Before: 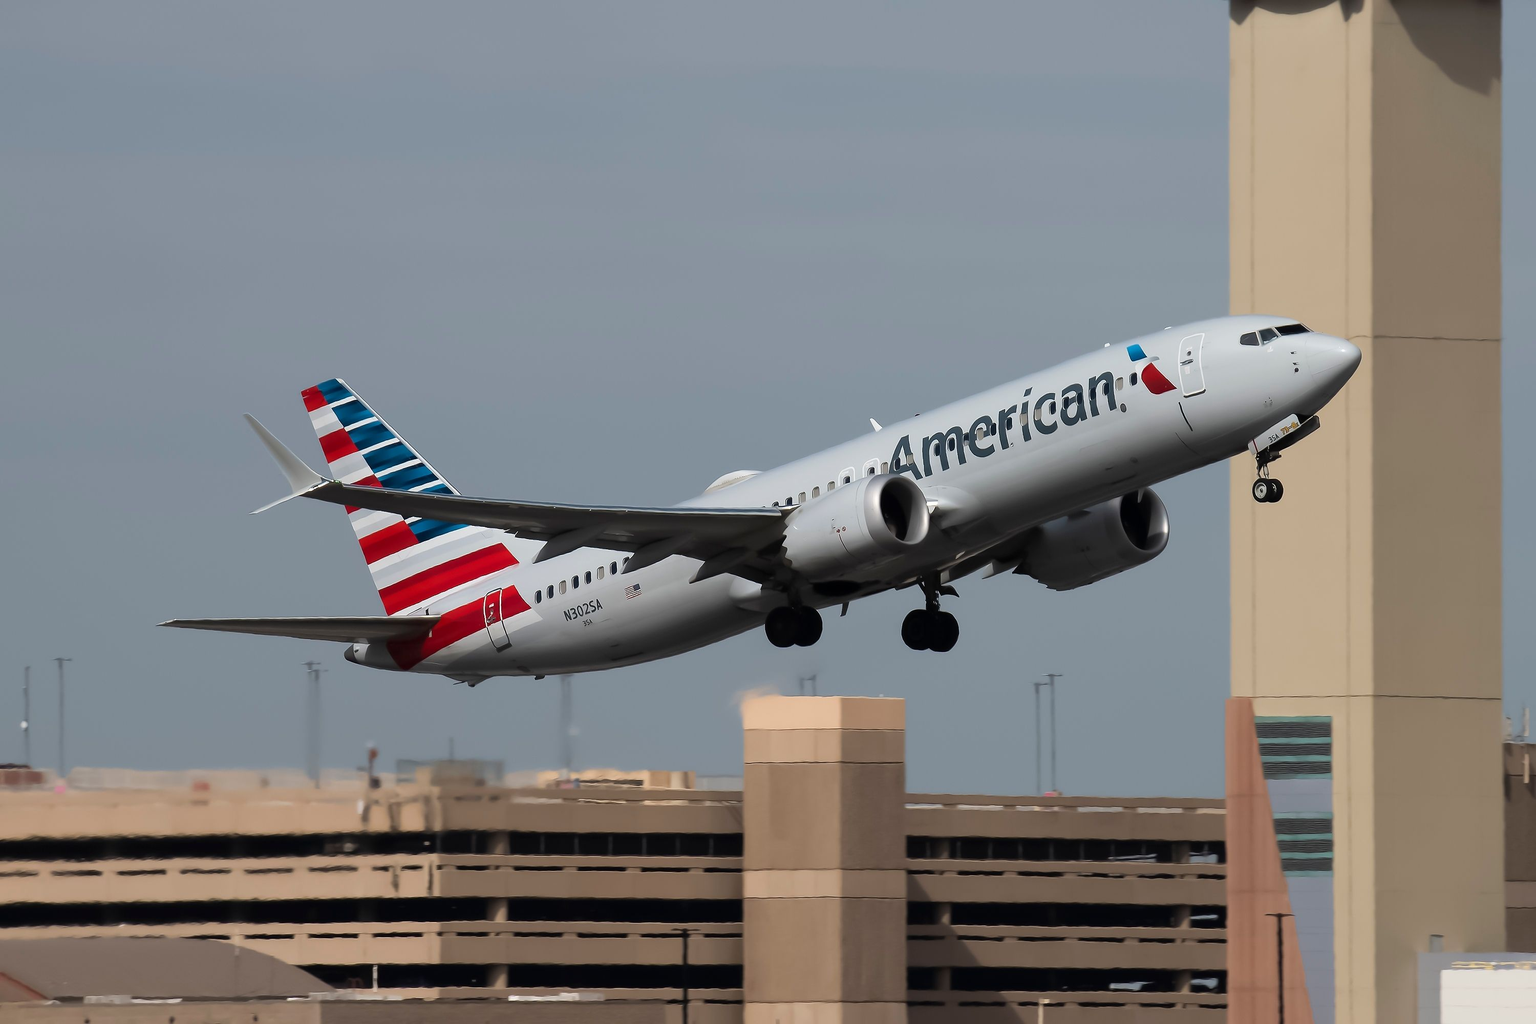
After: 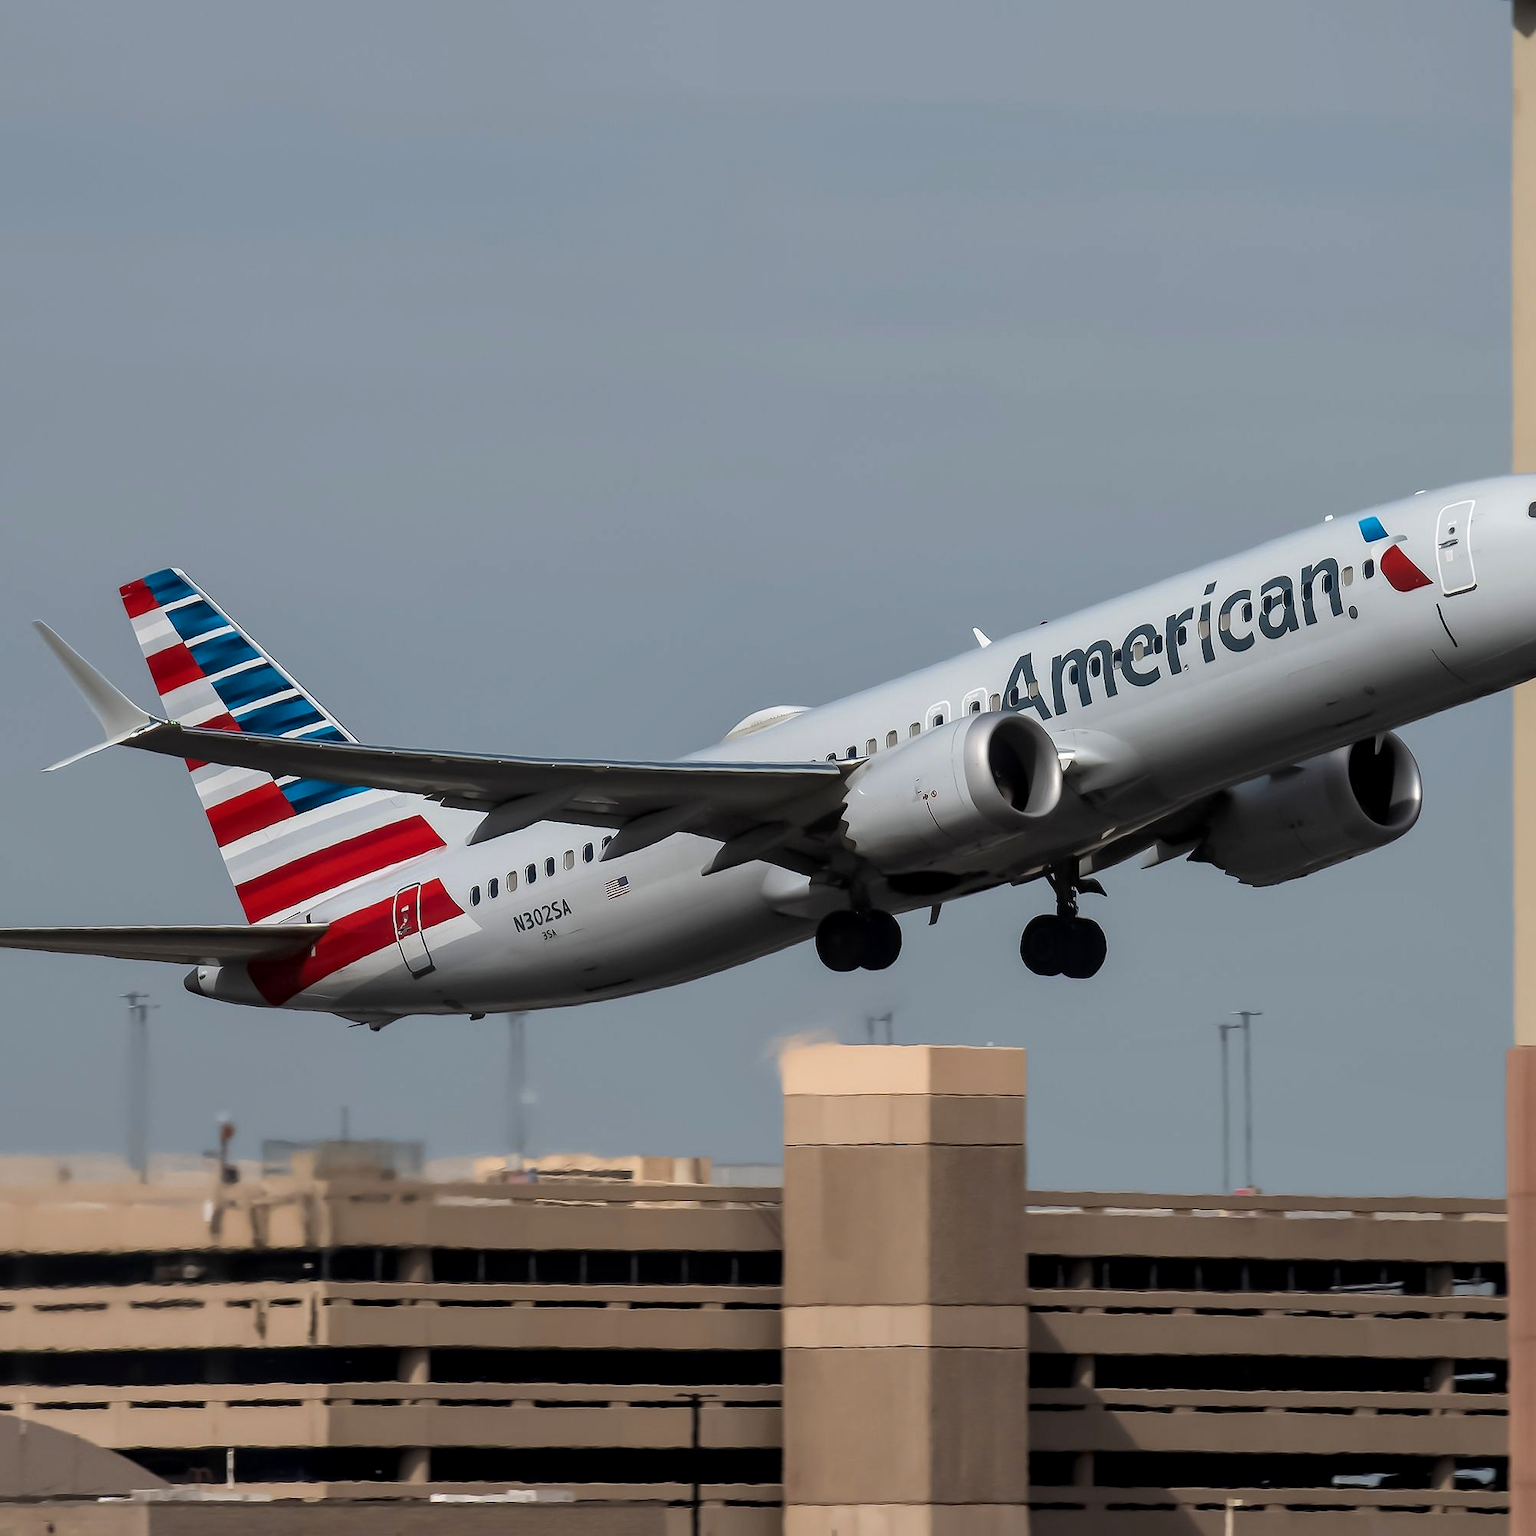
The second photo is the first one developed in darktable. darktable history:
color zones: curves: ch0 [(0.068, 0.464) (0.25, 0.5) (0.48, 0.508) (0.75, 0.536) (0.886, 0.476) (0.967, 0.456)]; ch1 [(0.066, 0.456) (0.25, 0.5) (0.616, 0.508) (0.746, 0.56) (0.934, 0.444)]
exposure: compensate highlight preservation false
local contrast: on, module defaults
crop and rotate: left 14.436%, right 18.898%
